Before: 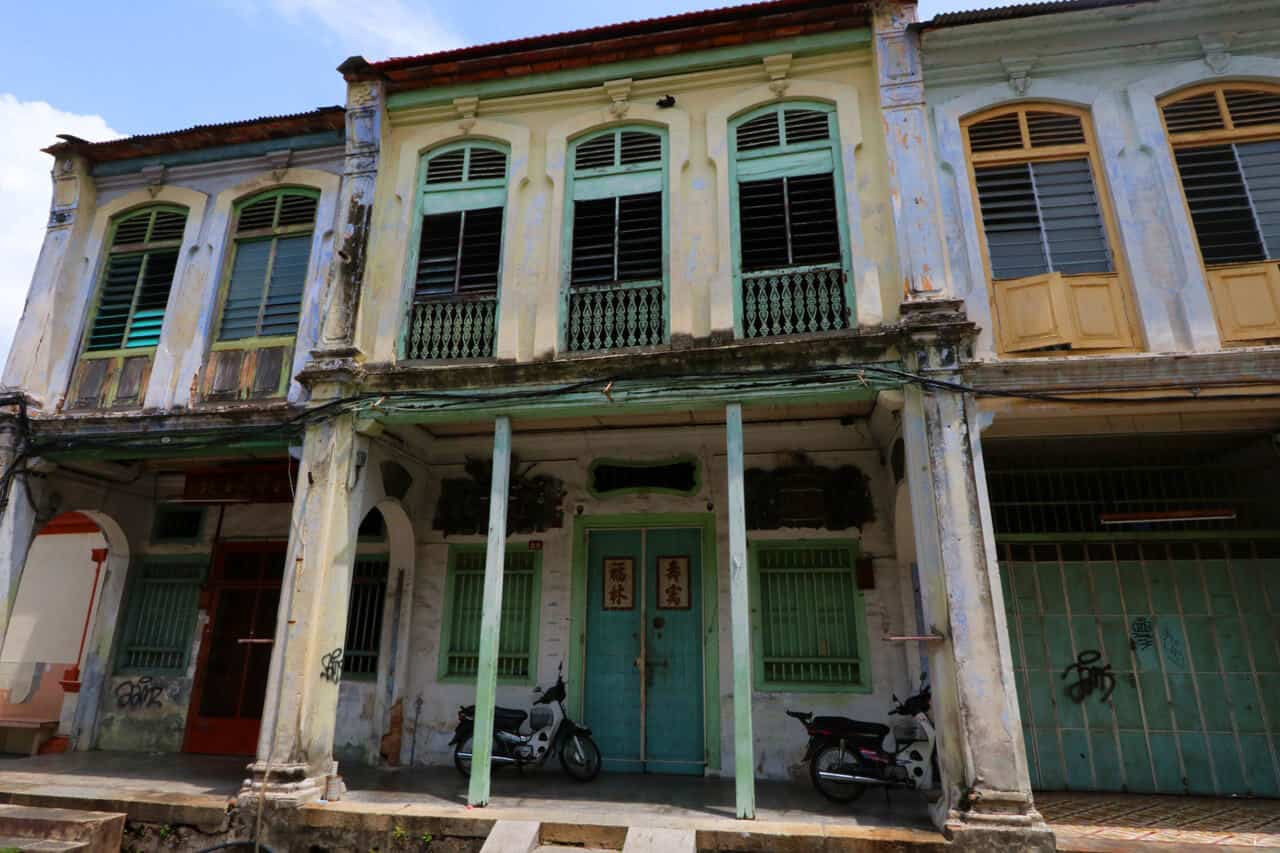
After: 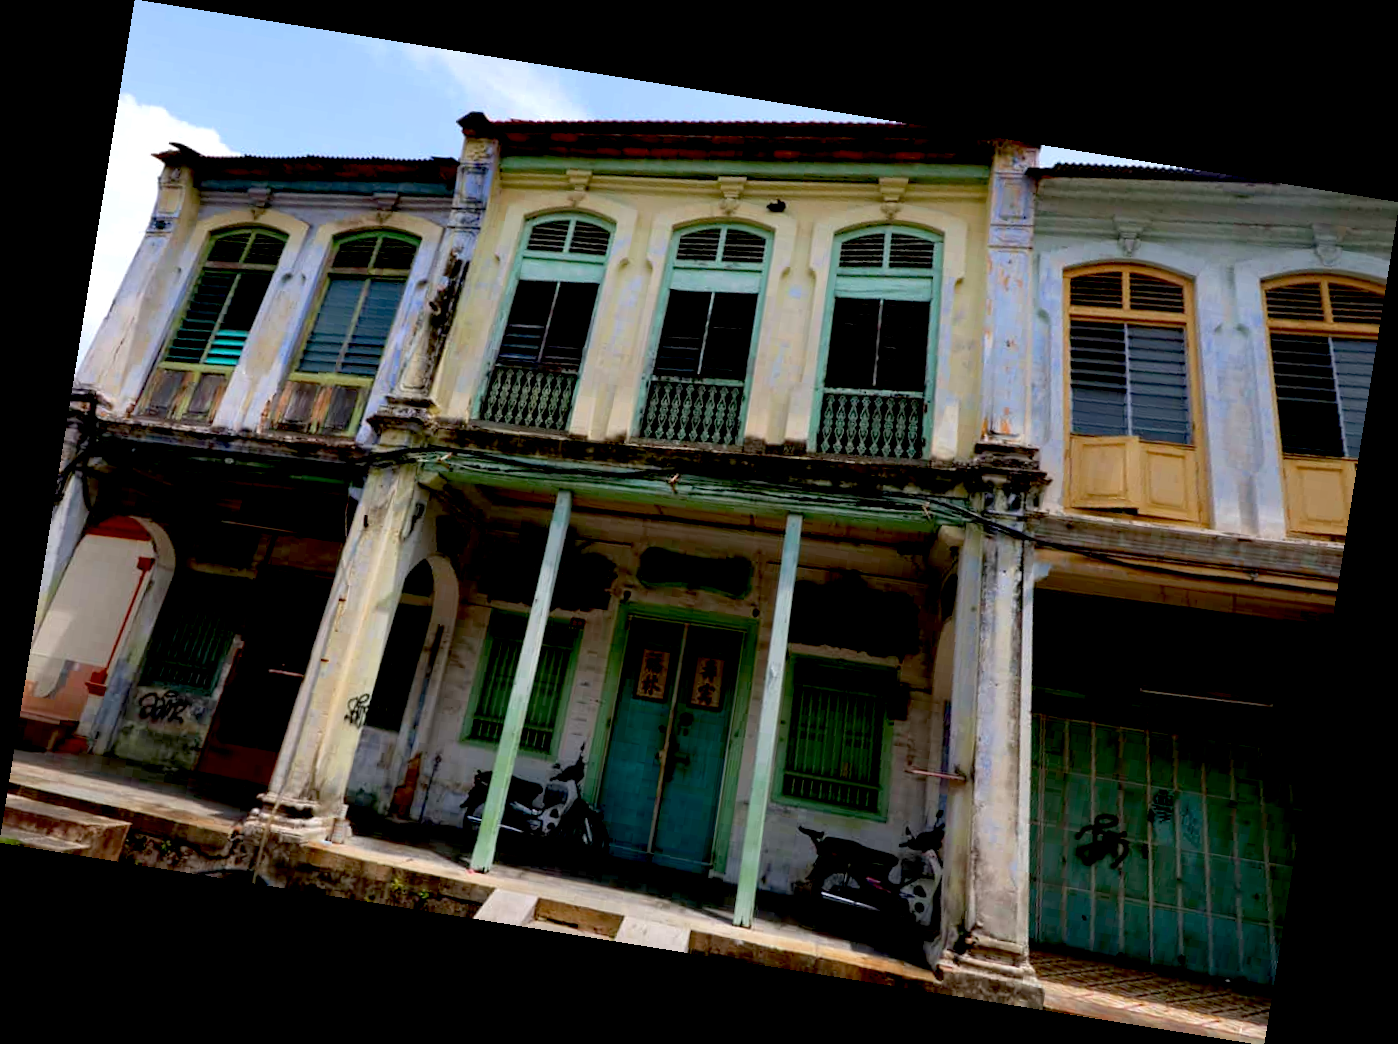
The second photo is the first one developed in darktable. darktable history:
exposure: black level correction 0.025, exposure 0.182 EV, compensate highlight preservation false
rotate and perspective: rotation 9.12°, automatic cropping off
